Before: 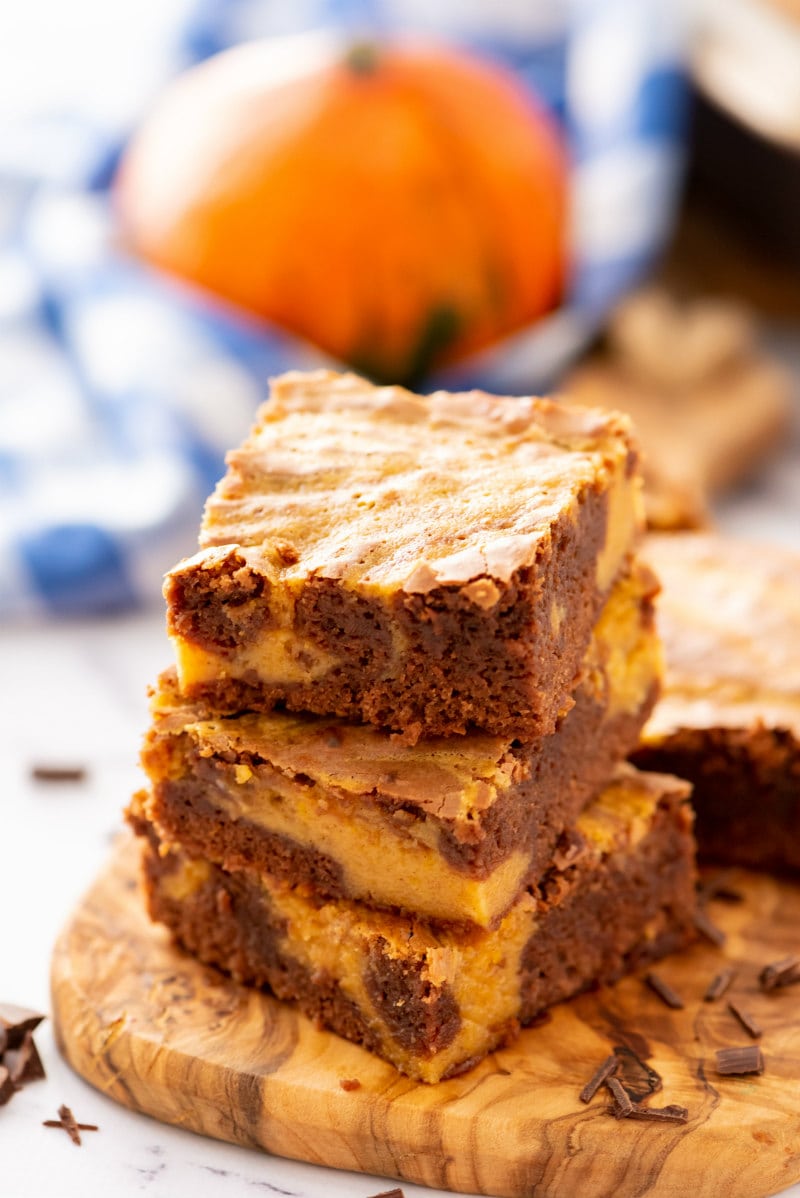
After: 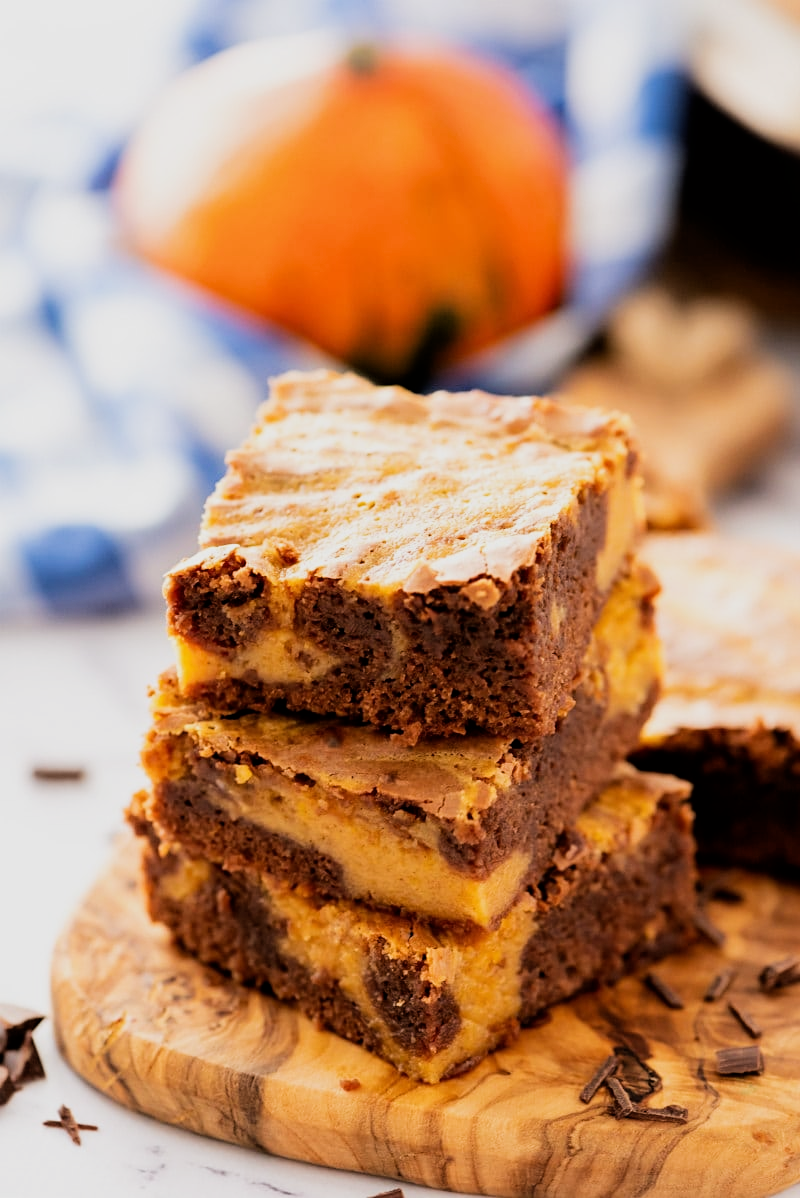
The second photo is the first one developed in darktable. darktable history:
filmic rgb: black relative exposure -5.06 EV, white relative exposure 3.52 EV, threshold 5.98 EV, hardness 3.18, contrast 1.203, highlights saturation mix -48.91%, enable highlight reconstruction true
sharpen: amount 0.21
